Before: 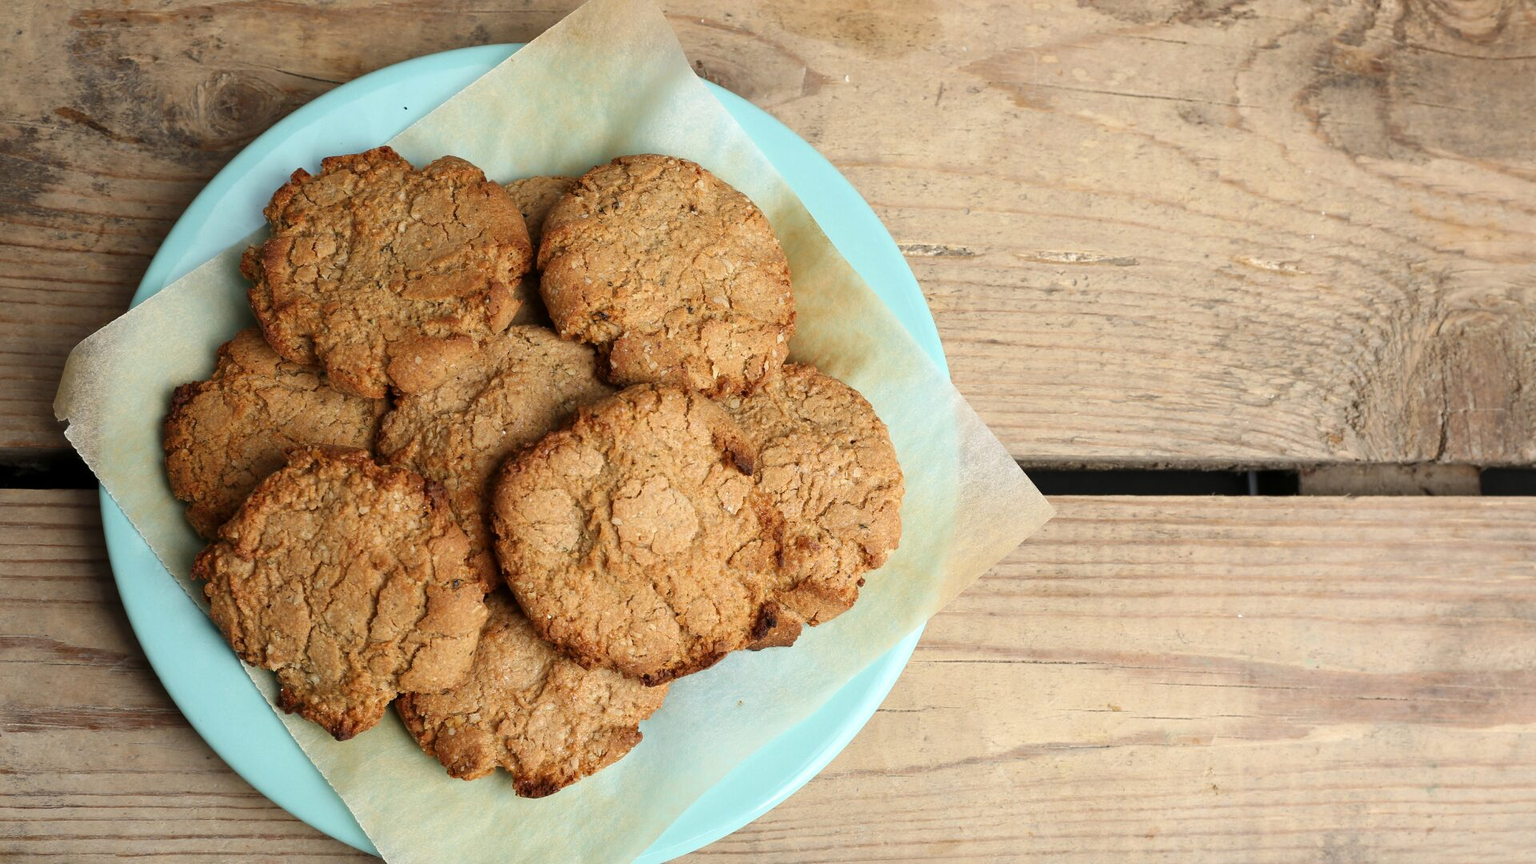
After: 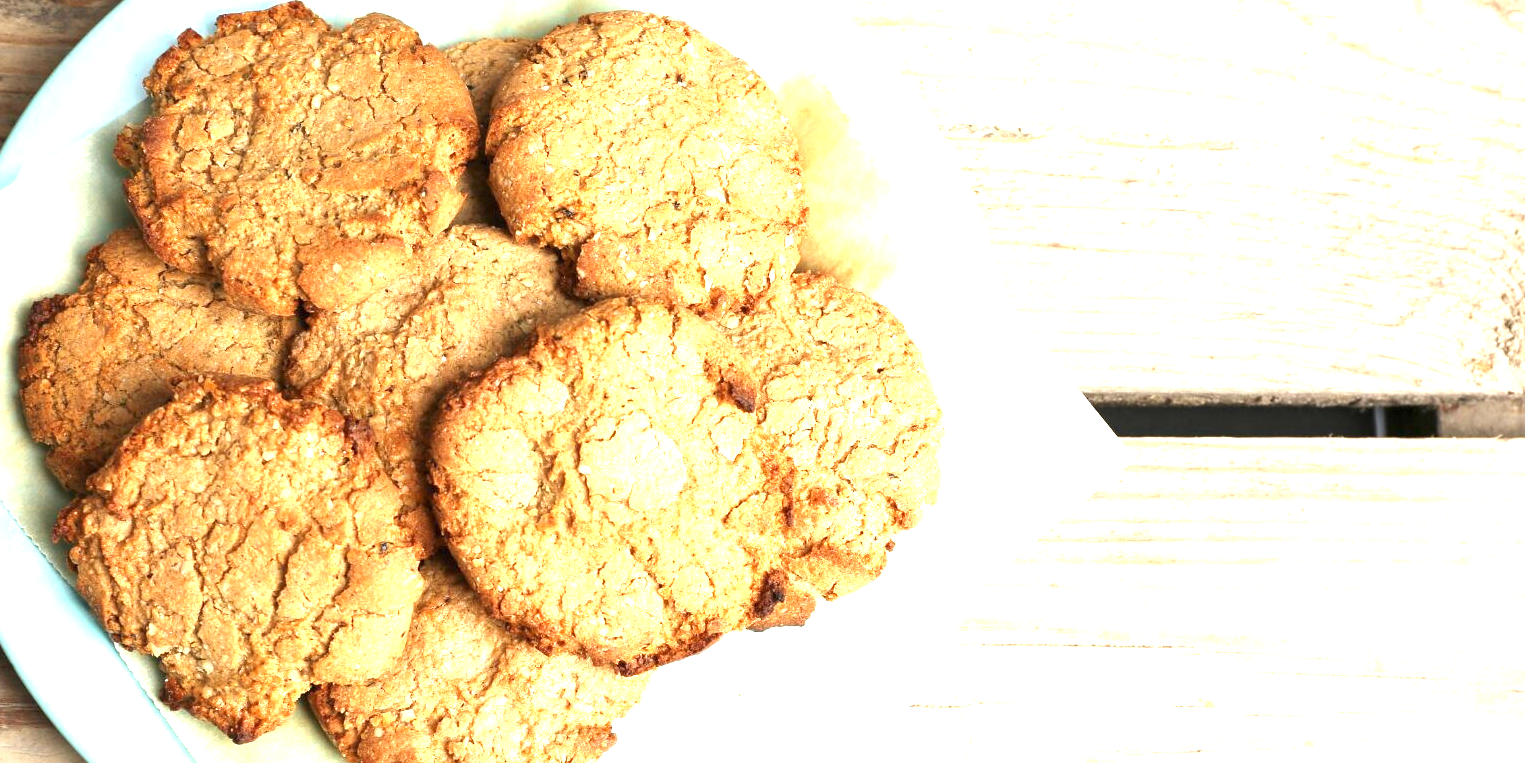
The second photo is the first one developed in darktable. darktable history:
crop: left 9.712%, top 16.928%, right 10.845%, bottom 12.332%
exposure: black level correction 0, exposure 1.75 EV, compensate exposure bias true, compensate highlight preservation false
